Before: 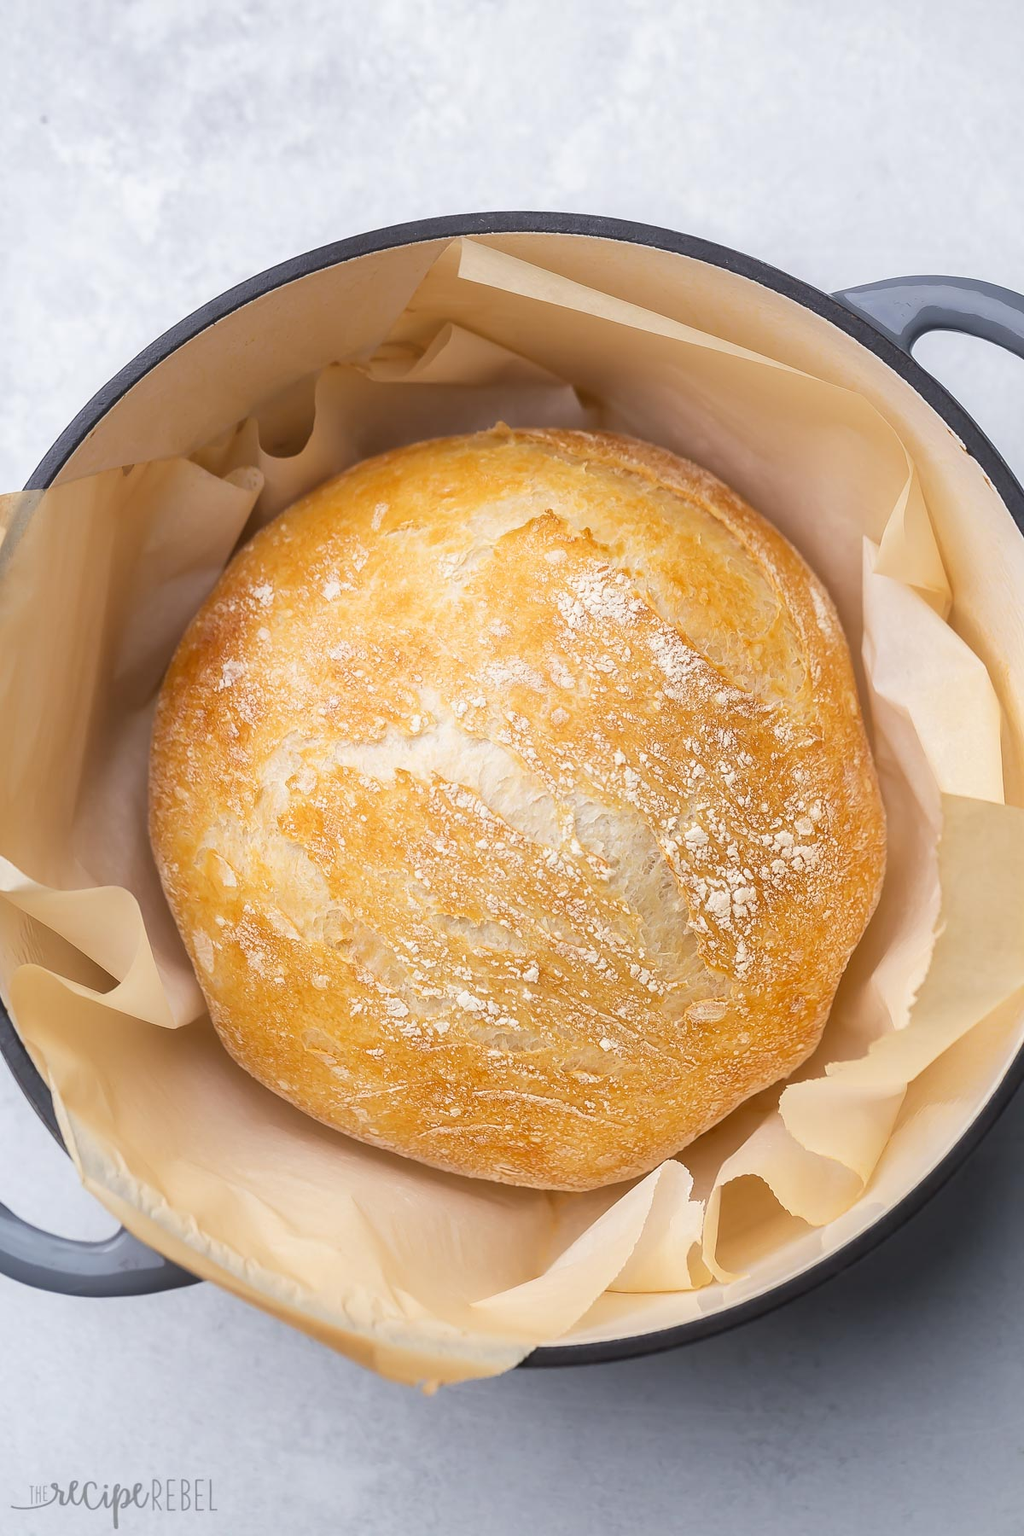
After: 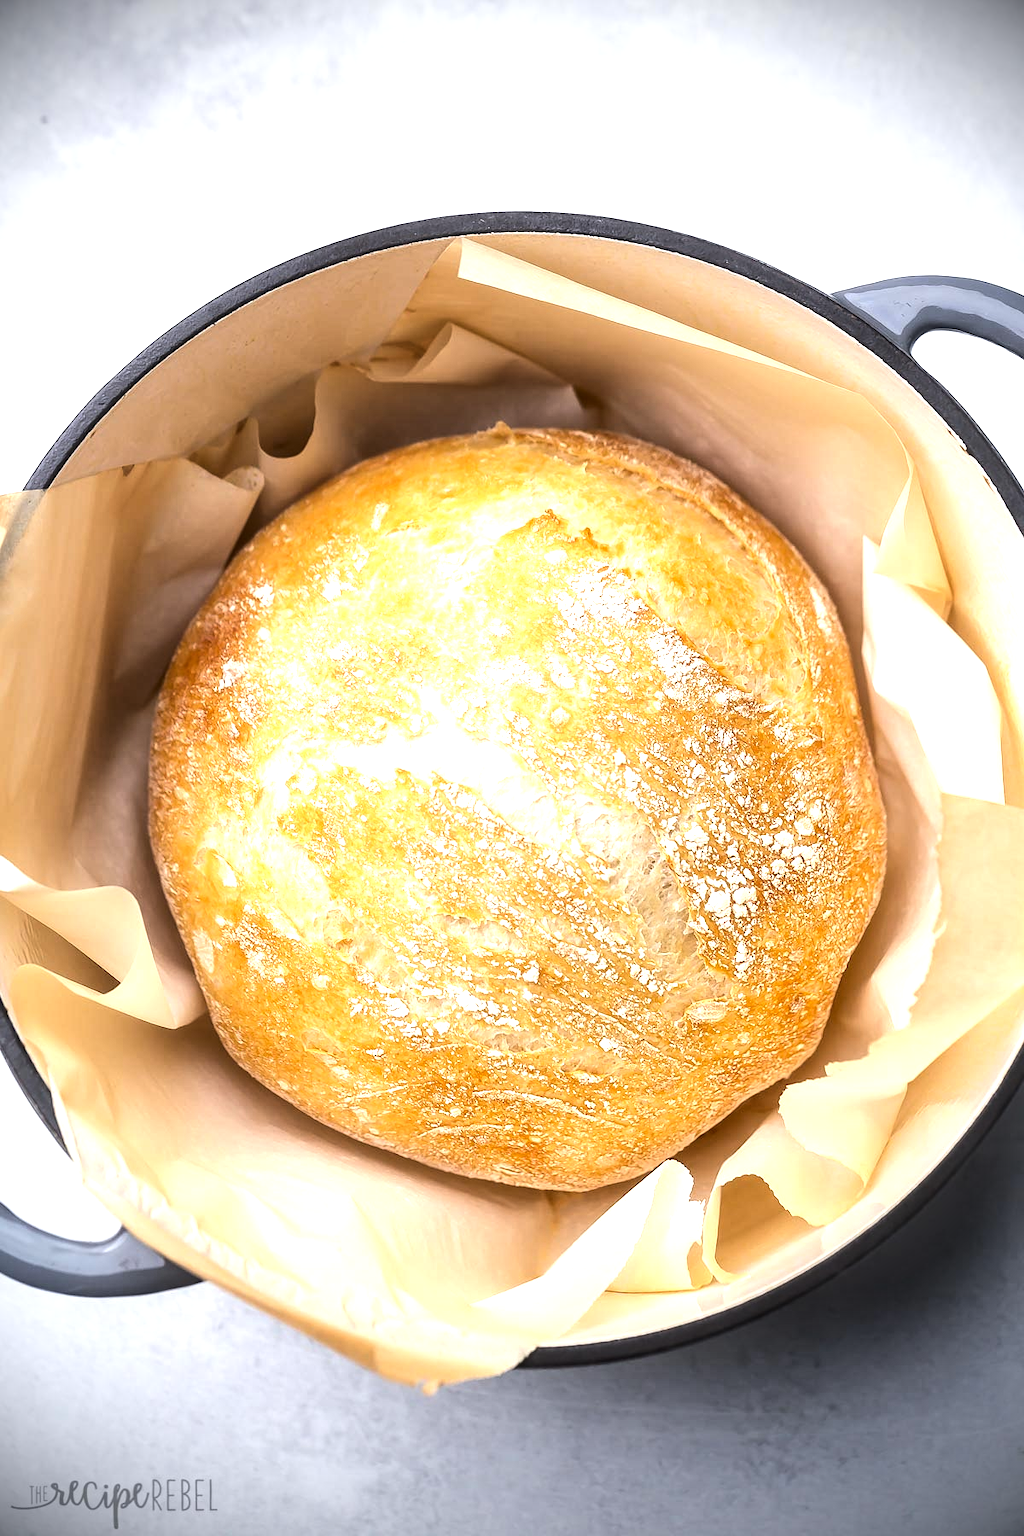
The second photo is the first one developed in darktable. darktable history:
vignetting: fall-off radius 44.93%, brightness -0.989, saturation 0.499
tone equalizer: -8 EV -1.1 EV, -7 EV -1.02 EV, -6 EV -0.856 EV, -5 EV -0.6 EV, -3 EV 0.595 EV, -2 EV 0.848 EV, -1 EV 0.992 EV, +0 EV 1.08 EV, edges refinement/feathering 500, mask exposure compensation -1.57 EV, preserve details no
local contrast: detail 130%
